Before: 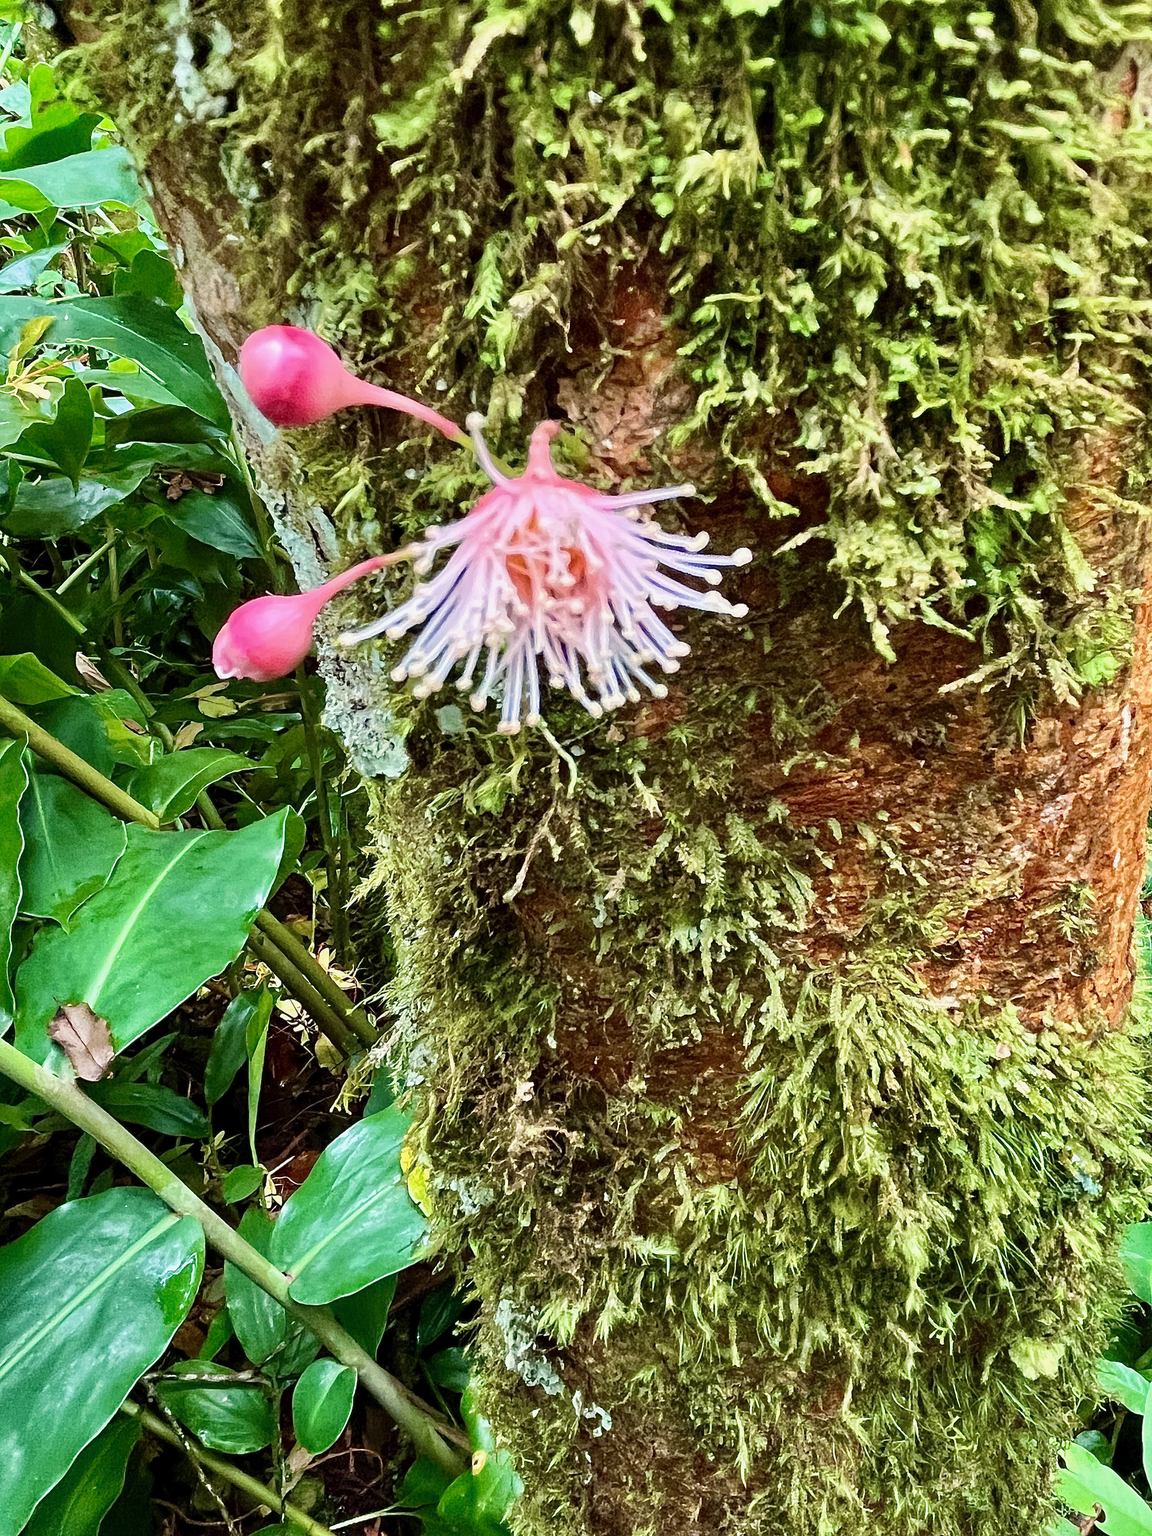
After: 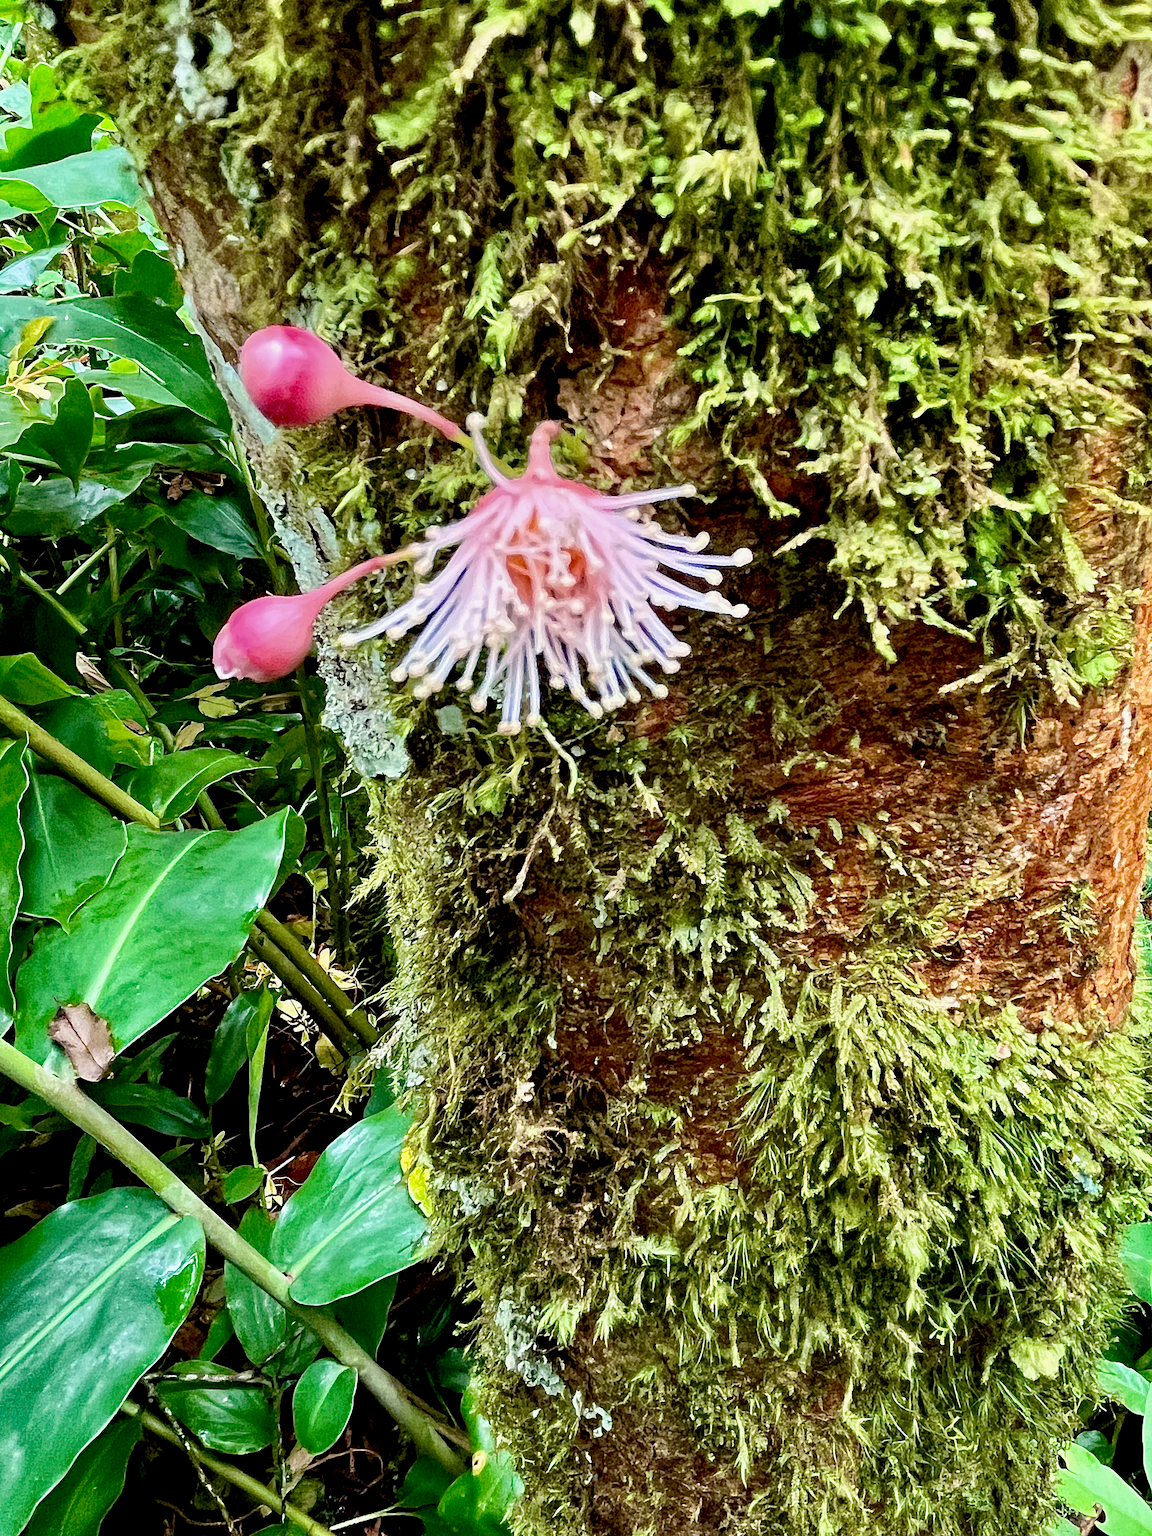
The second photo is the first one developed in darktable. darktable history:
color zones: curves: ch0 [(0.068, 0.464) (0.25, 0.5) (0.48, 0.508) (0.75, 0.536) (0.886, 0.476) (0.967, 0.456)]; ch1 [(0.066, 0.456) (0.25, 0.5) (0.616, 0.508) (0.746, 0.56) (0.934, 0.444)]
exposure: black level correction 0.01, exposure 0.016 EV, compensate highlight preservation false
